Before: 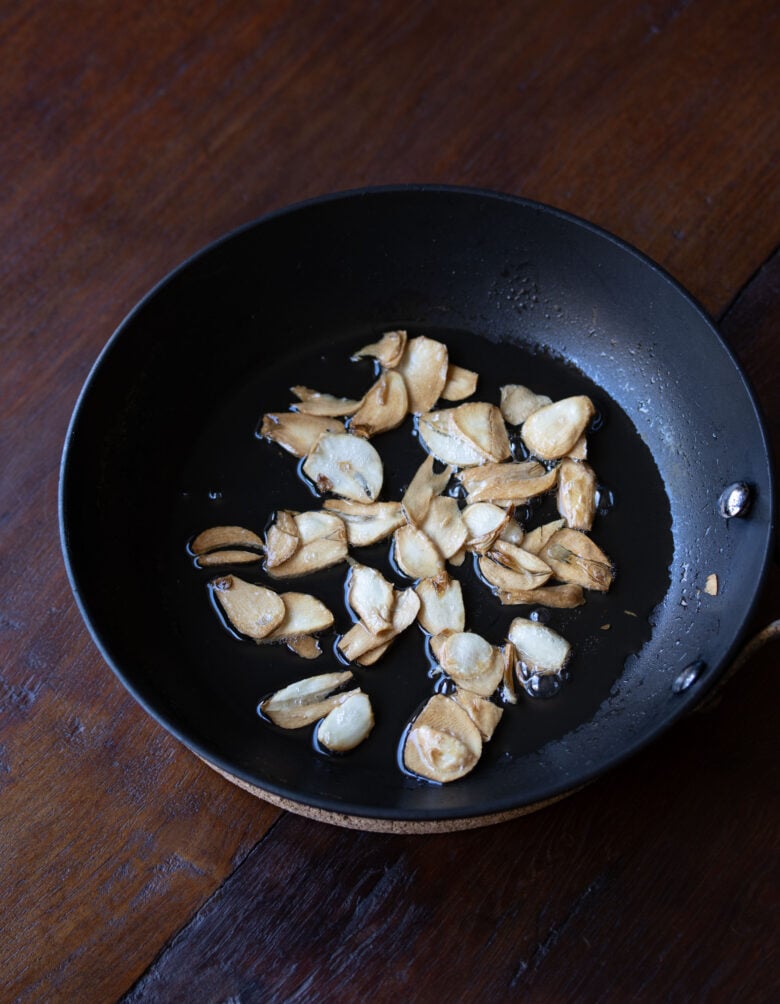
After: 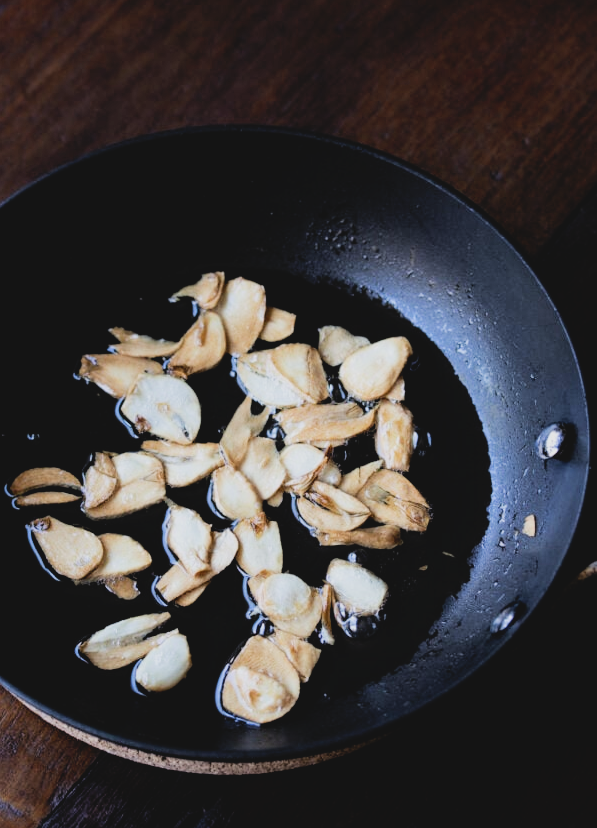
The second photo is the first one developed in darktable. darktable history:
exposure: exposure 0.647 EV, compensate exposure bias true, compensate highlight preservation false
crop: left 23.395%, top 5.922%, bottom 11.576%
filmic rgb: black relative exposure -5.05 EV, white relative exposure 3.96 EV, threshold 3.03 EV, hardness 2.88, contrast 1.3, highlights saturation mix -29.37%, enable highlight reconstruction true
contrast brightness saturation: contrast -0.125
